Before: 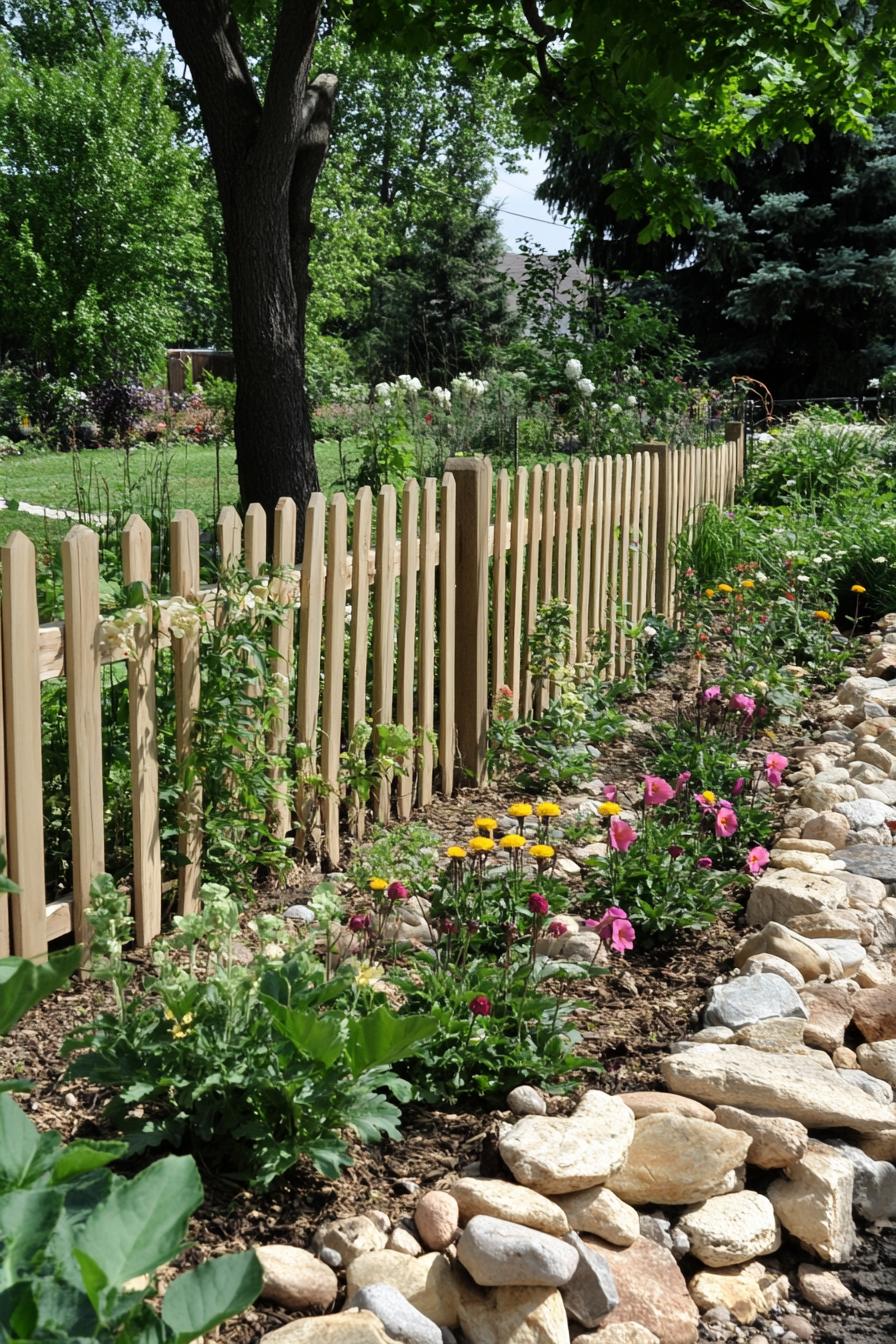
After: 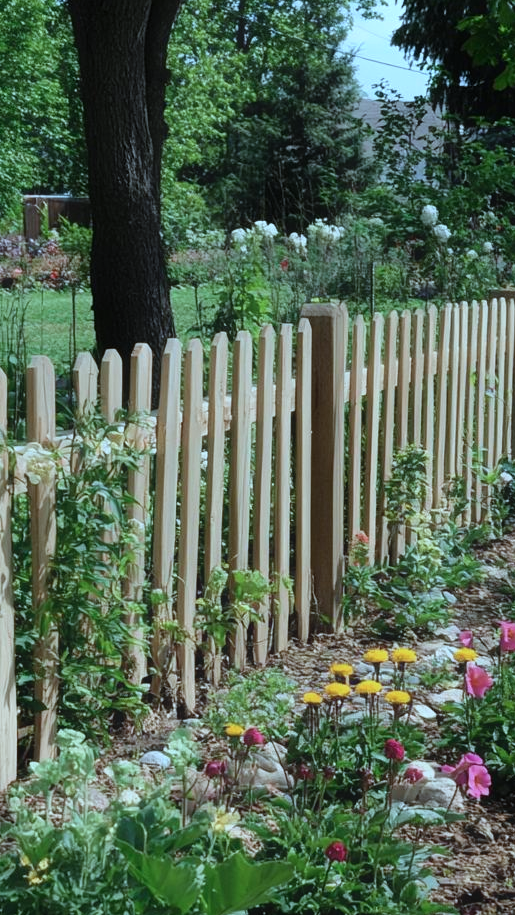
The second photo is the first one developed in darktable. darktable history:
contrast equalizer: octaves 7, y [[0.5, 0.486, 0.447, 0.446, 0.489, 0.5], [0.5 ×6], [0.5 ×6], [0 ×6], [0 ×6]]
color correction: highlights a* -9.58, highlights b* -21.3
crop: left 16.182%, top 11.518%, right 26.257%, bottom 20.394%
